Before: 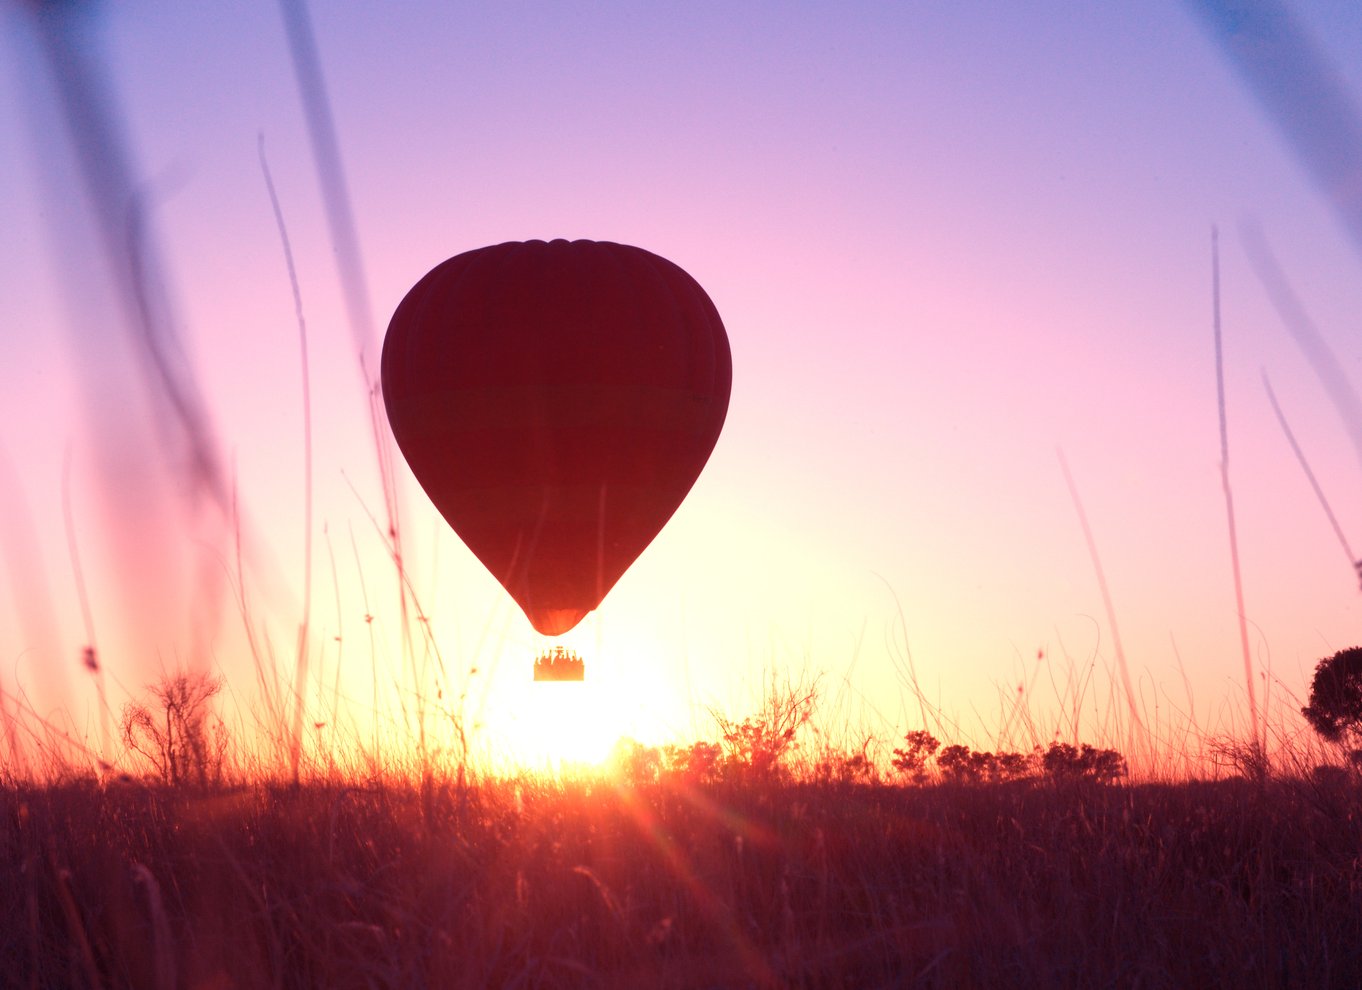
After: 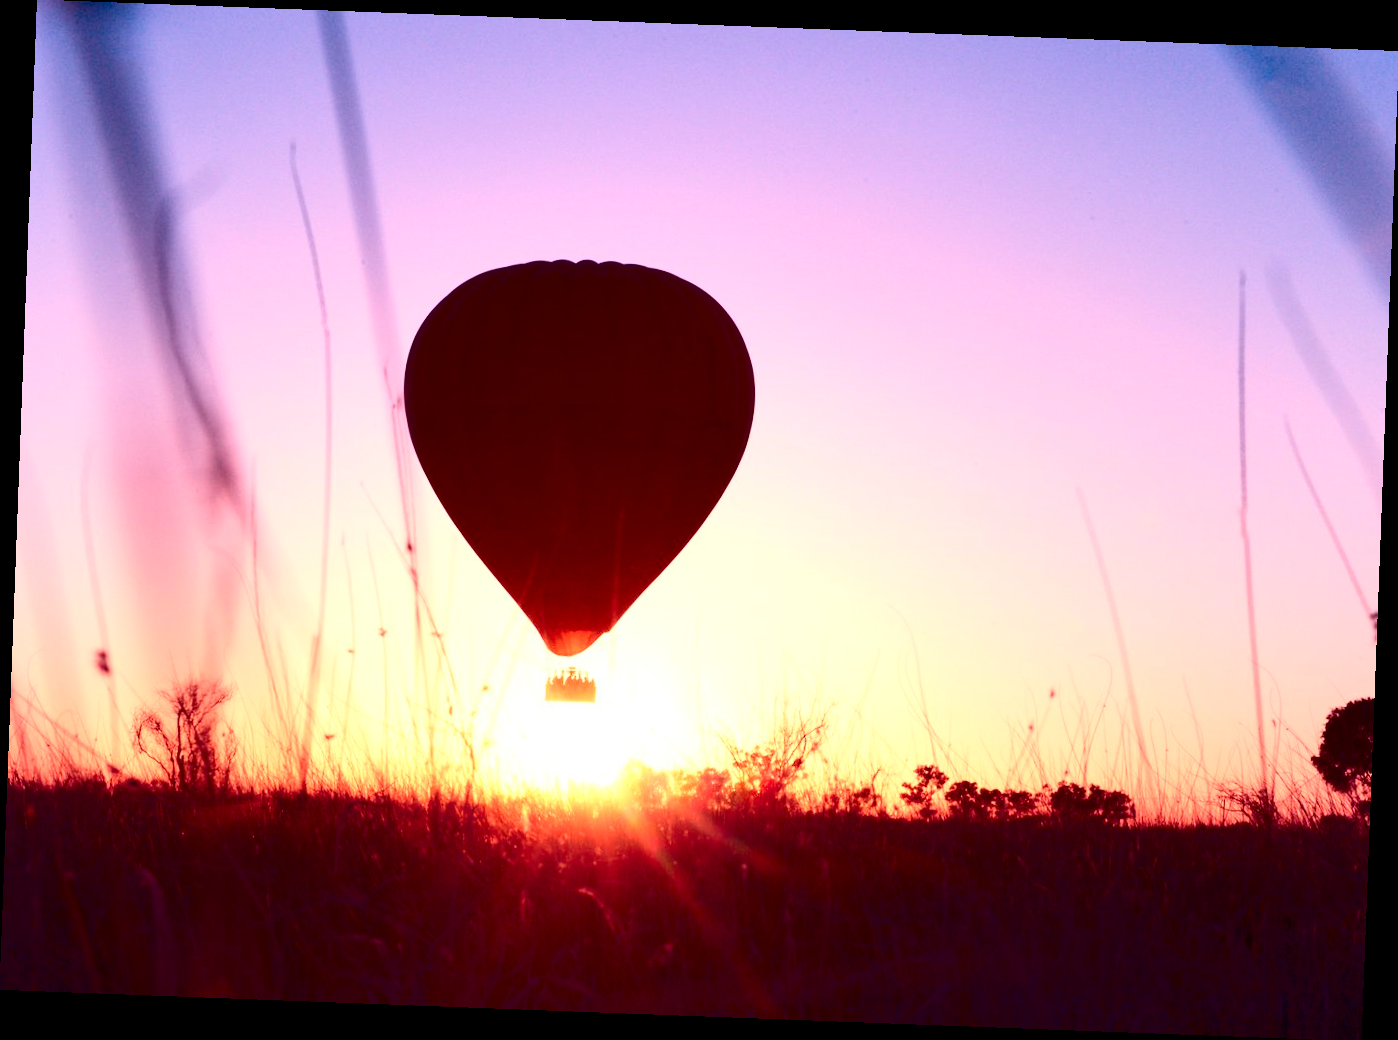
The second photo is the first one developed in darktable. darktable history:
shadows and highlights: shadows 29.32, highlights -29.32, low approximation 0.01, soften with gaussian
contrast brightness saturation: contrast 0.32, brightness -0.08, saturation 0.17
rotate and perspective: rotation 2.17°, automatic cropping off
